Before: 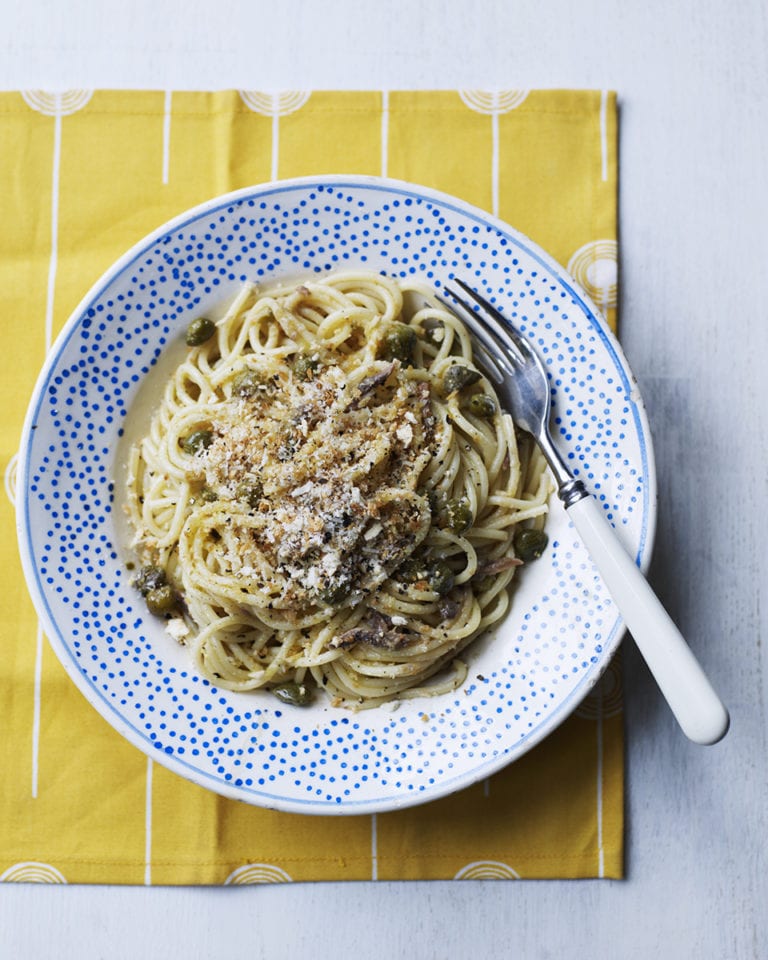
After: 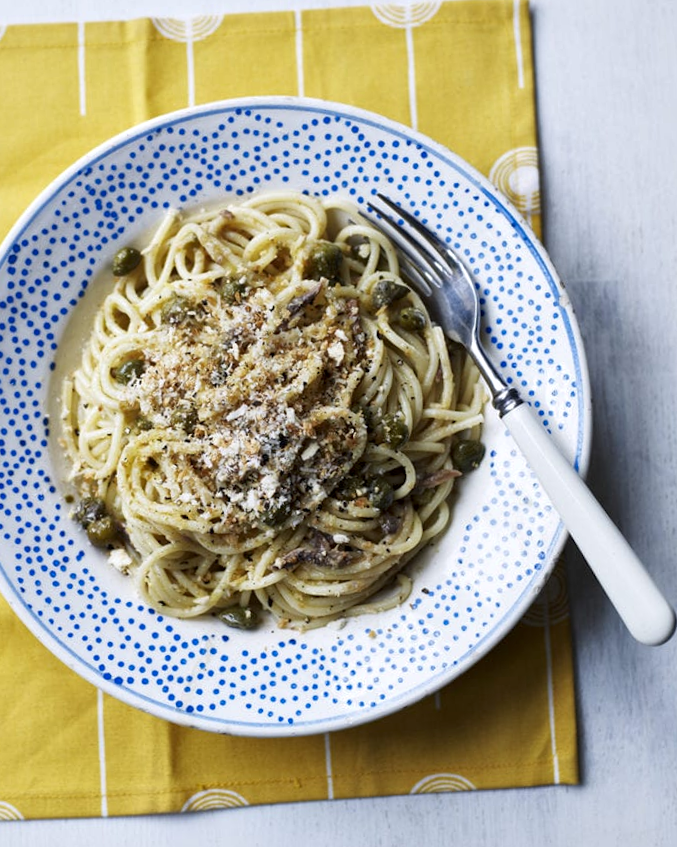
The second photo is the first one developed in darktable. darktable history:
local contrast: mode bilateral grid, contrast 20, coarseness 50, detail 150%, midtone range 0.2
crop and rotate: angle 3.2°, left 5.782%, top 5.691%
